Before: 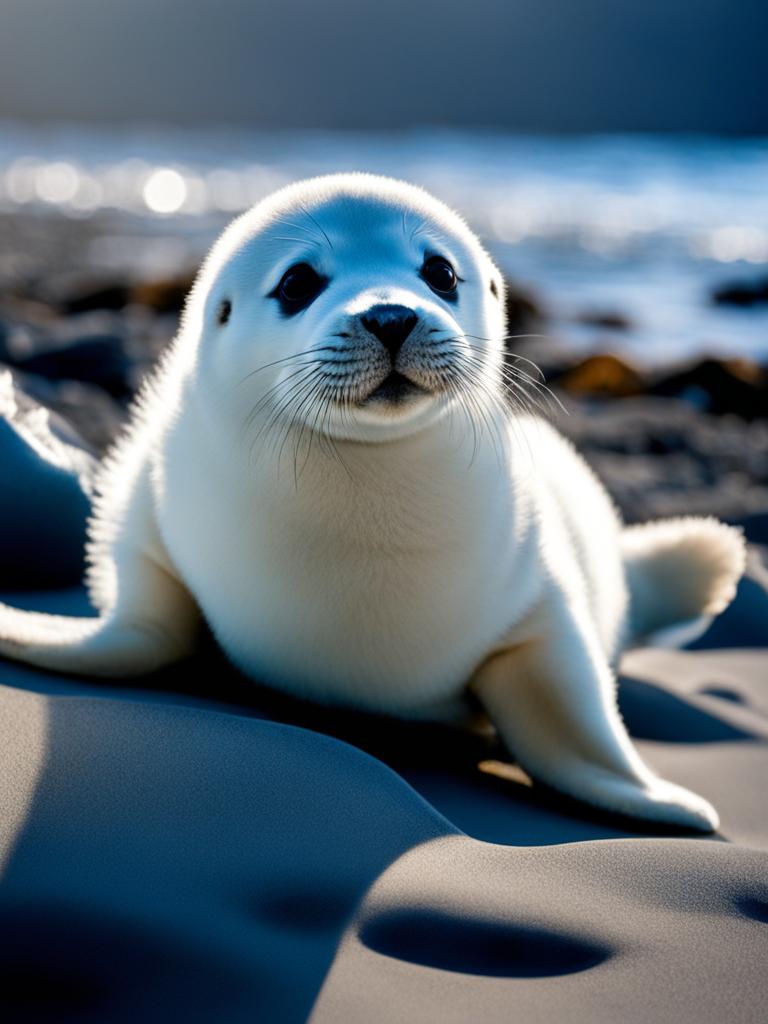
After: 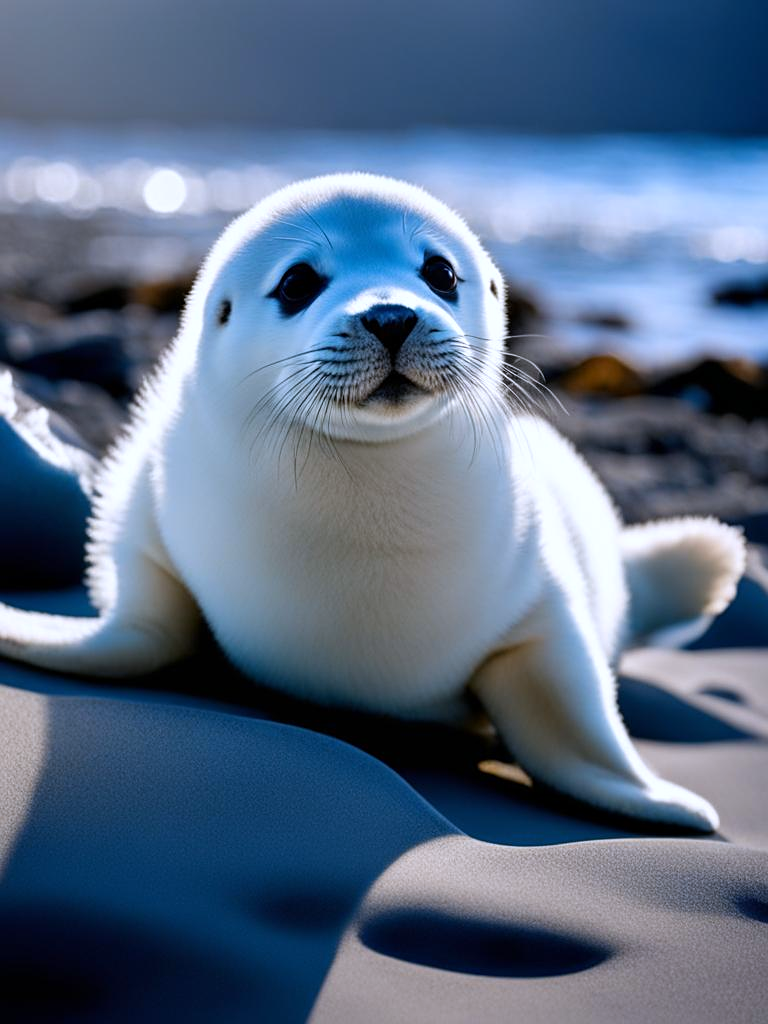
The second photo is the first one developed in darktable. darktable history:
white balance: red 0.967, blue 1.119, emerald 0.756
sharpen: amount 0.2
